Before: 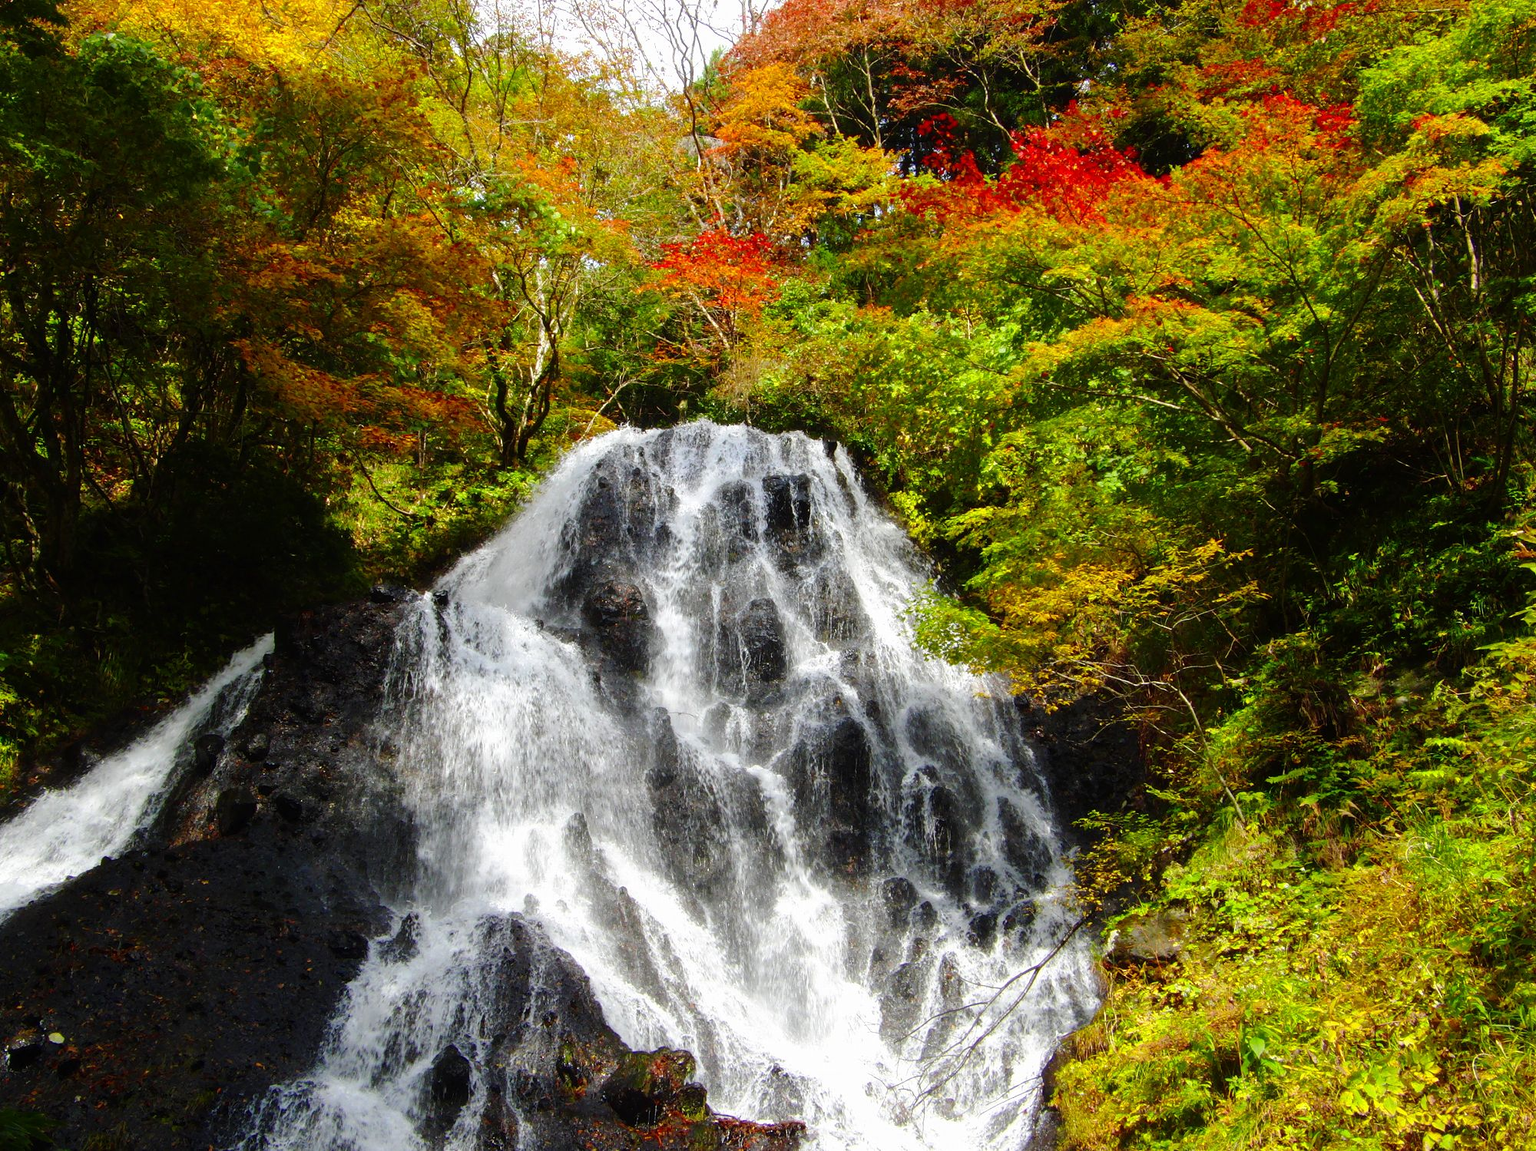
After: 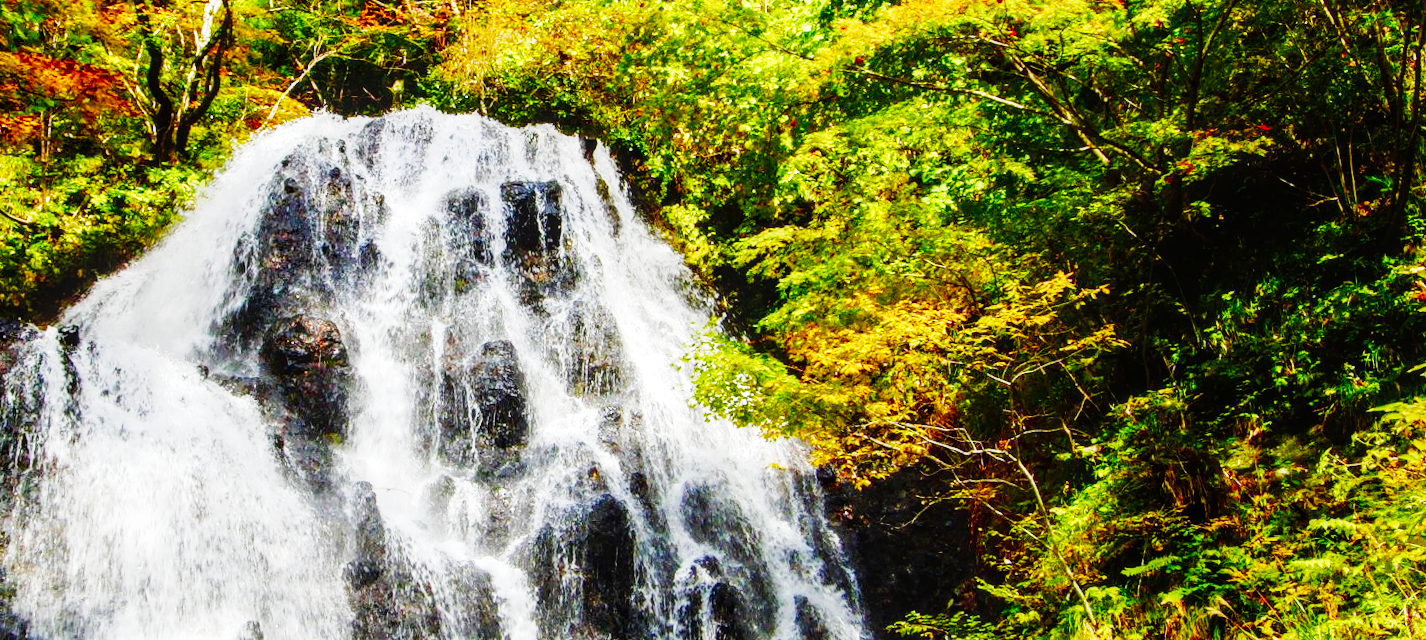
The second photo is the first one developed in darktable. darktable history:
color balance rgb: perceptual saturation grading › global saturation 20%, perceptual saturation grading › highlights -25%, perceptual saturation grading › shadows 50%
base curve: curves: ch0 [(0, 0) (0, 0.001) (0.001, 0.001) (0.004, 0.002) (0.007, 0.004) (0.015, 0.013) (0.033, 0.045) (0.052, 0.096) (0.075, 0.17) (0.099, 0.241) (0.163, 0.42) (0.219, 0.55) (0.259, 0.616) (0.327, 0.722) (0.365, 0.765) (0.522, 0.873) (0.547, 0.881) (0.689, 0.919) (0.826, 0.952) (1, 1)], preserve colors none
crop and rotate: left 27.938%, top 27.046%, bottom 27.046%
local contrast: on, module defaults
rotate and perspective: rotation 0.679°, lens shift (horizontal) 0.136, crop left 0.009, crop right 0.991, crop top 0.078, crop bottom 0.95
